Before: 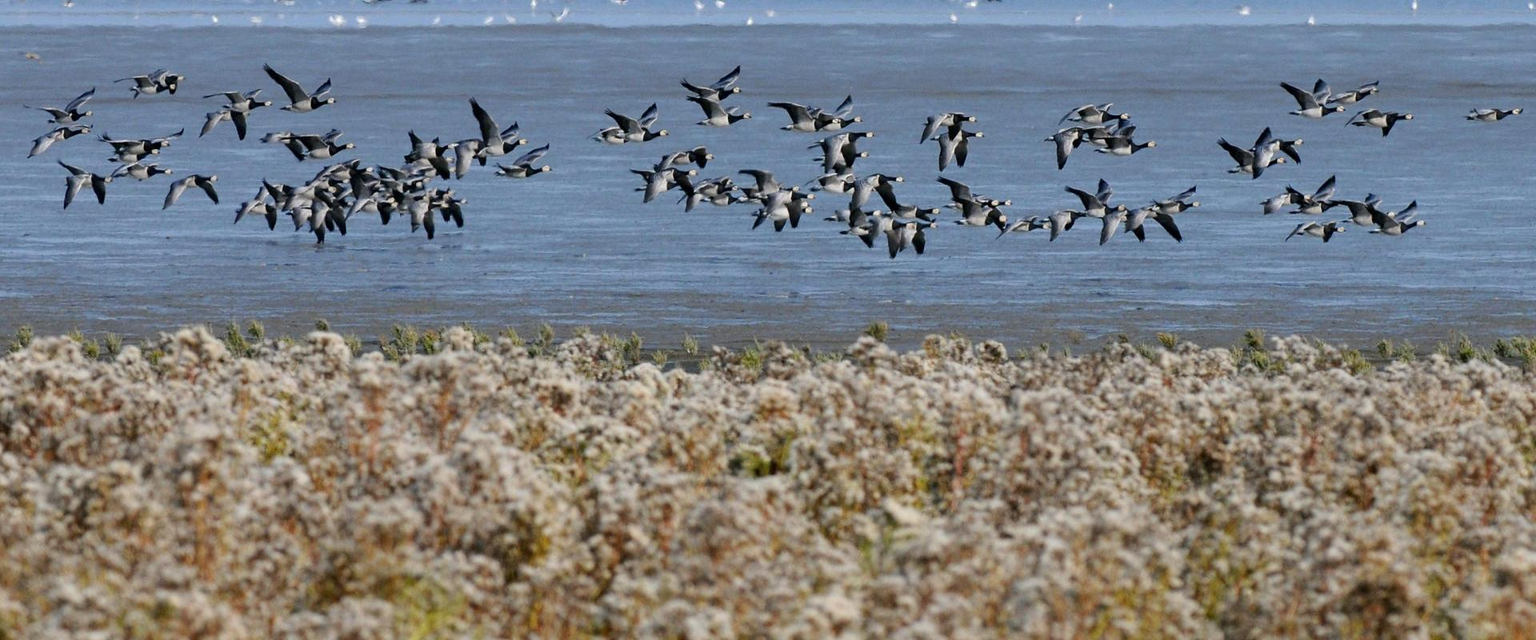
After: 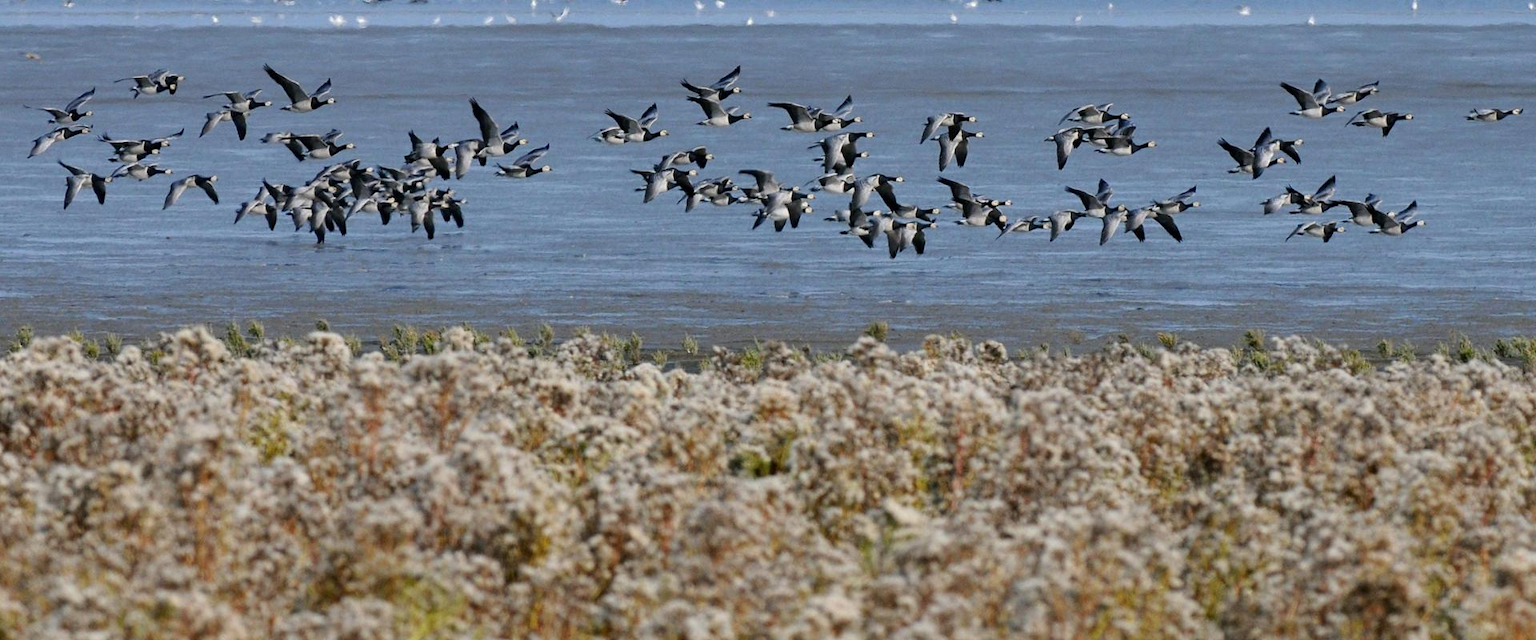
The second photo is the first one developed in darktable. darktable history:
shadows and highlights: shadows 21.01, highlights -82.69, soften with gaussian
